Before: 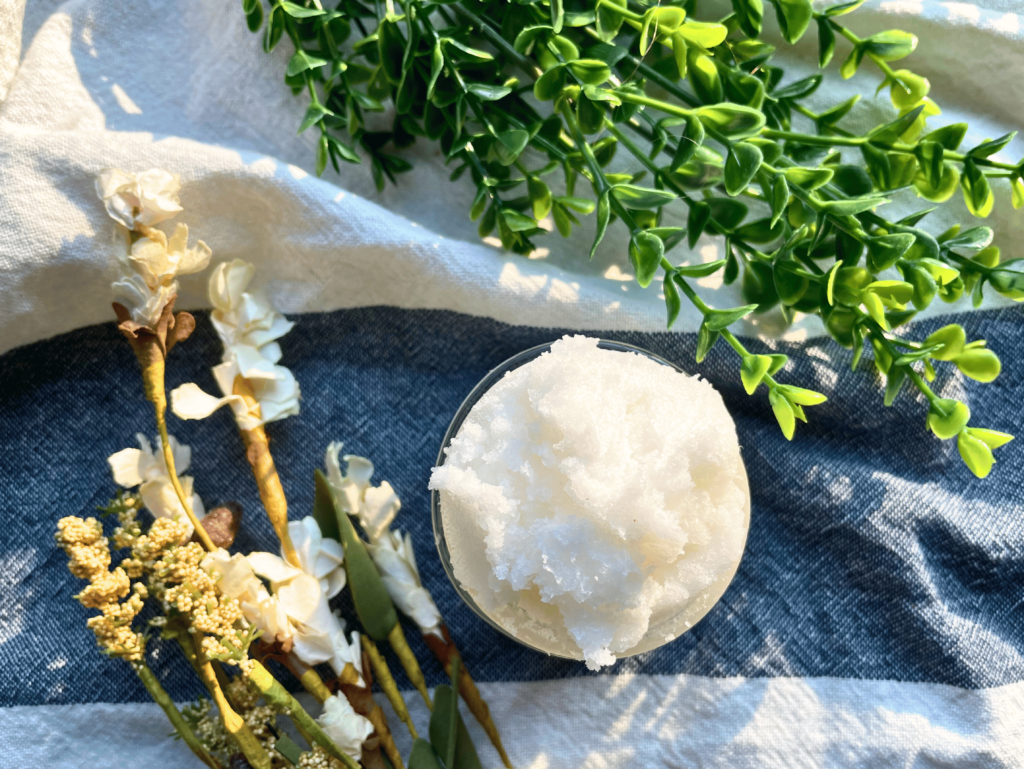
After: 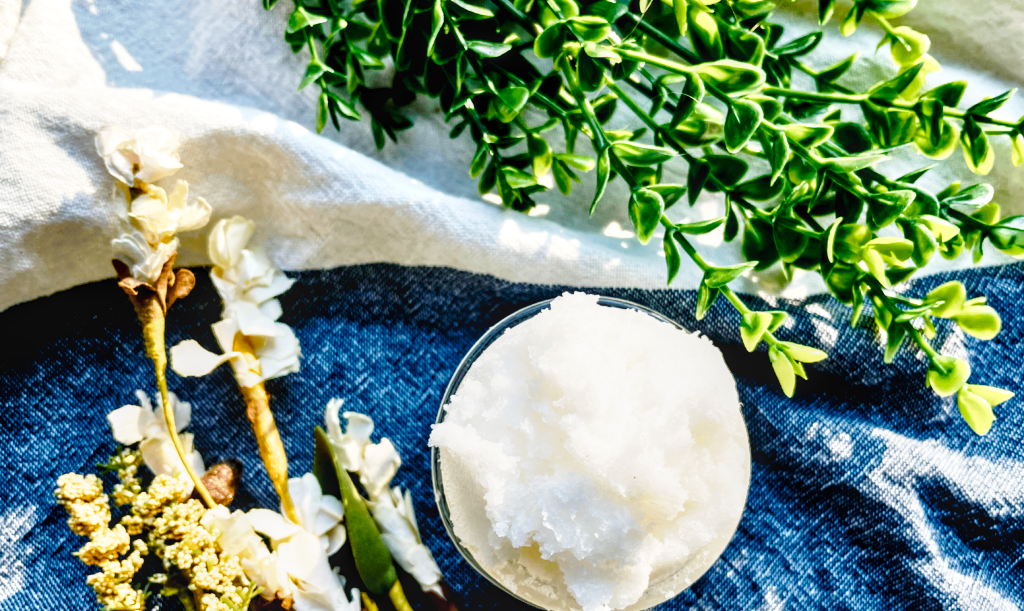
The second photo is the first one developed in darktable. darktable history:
exposure: black level correction 0.013, compensate highlight preservation false
crop and rotate: top 5.669%, bottom 14.805%
contrast equalizer: y [[0.531, 0.548, 0.559, 0.557, 0.544, 0.527], [0.5 ×6], [0.5 ×6], [0 ×6], [0 ×6]]
local contrast: on, module defaults
color balance rgb: linear chroma grading › global chroma 0.435%, perceptual saturation grading › global saturation 9.132%, perceptual saturation grading › highlights -13.163%, perceptual saturation grading › mid-tones 14.576%, perceptual saturation grading › shadows 22.329%, global vibrance 1.986%
base curve: curves: ch0 [(0, 0) (0.028, 0.03) (0.121, 0.232) (0.46, 0.748) (0.859, 0.968) (1, 1)], preserve colors none
